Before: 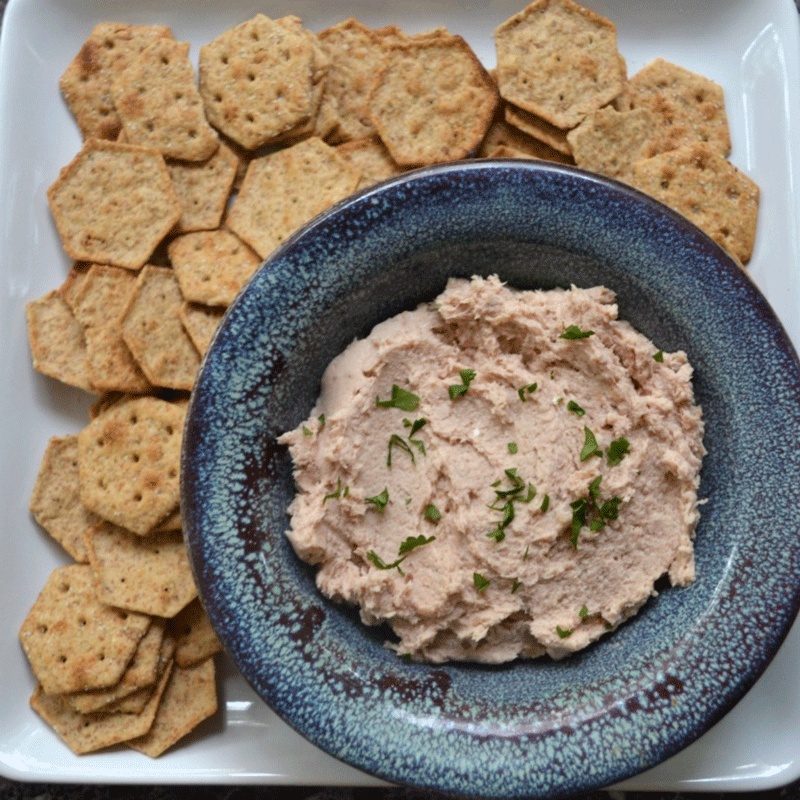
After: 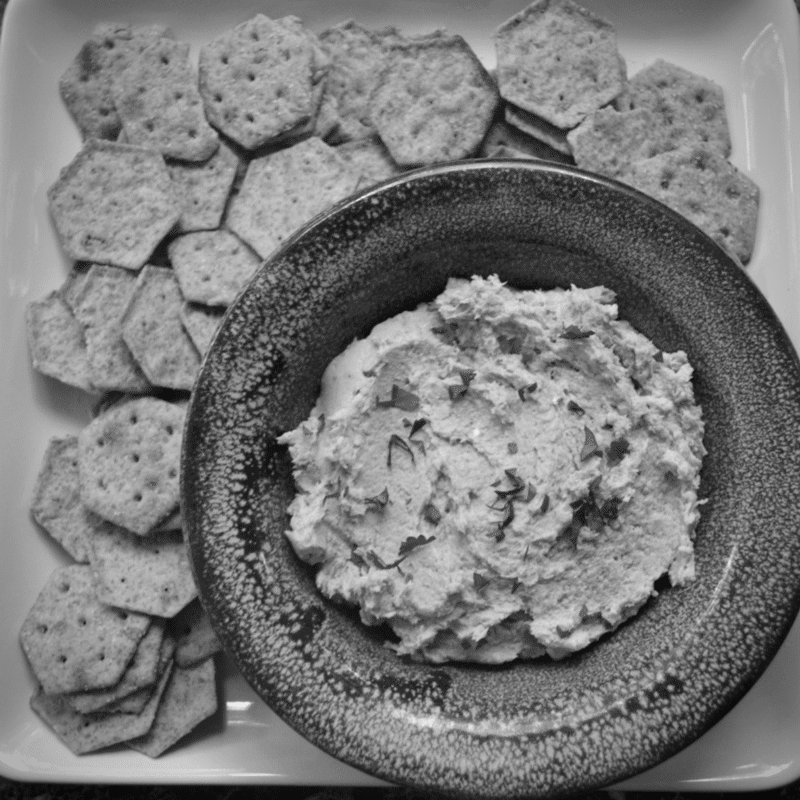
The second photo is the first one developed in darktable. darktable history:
white balance: red 0.986, blue 1.01
vignetting: on, module defaults
monochrome: on, module defaults
